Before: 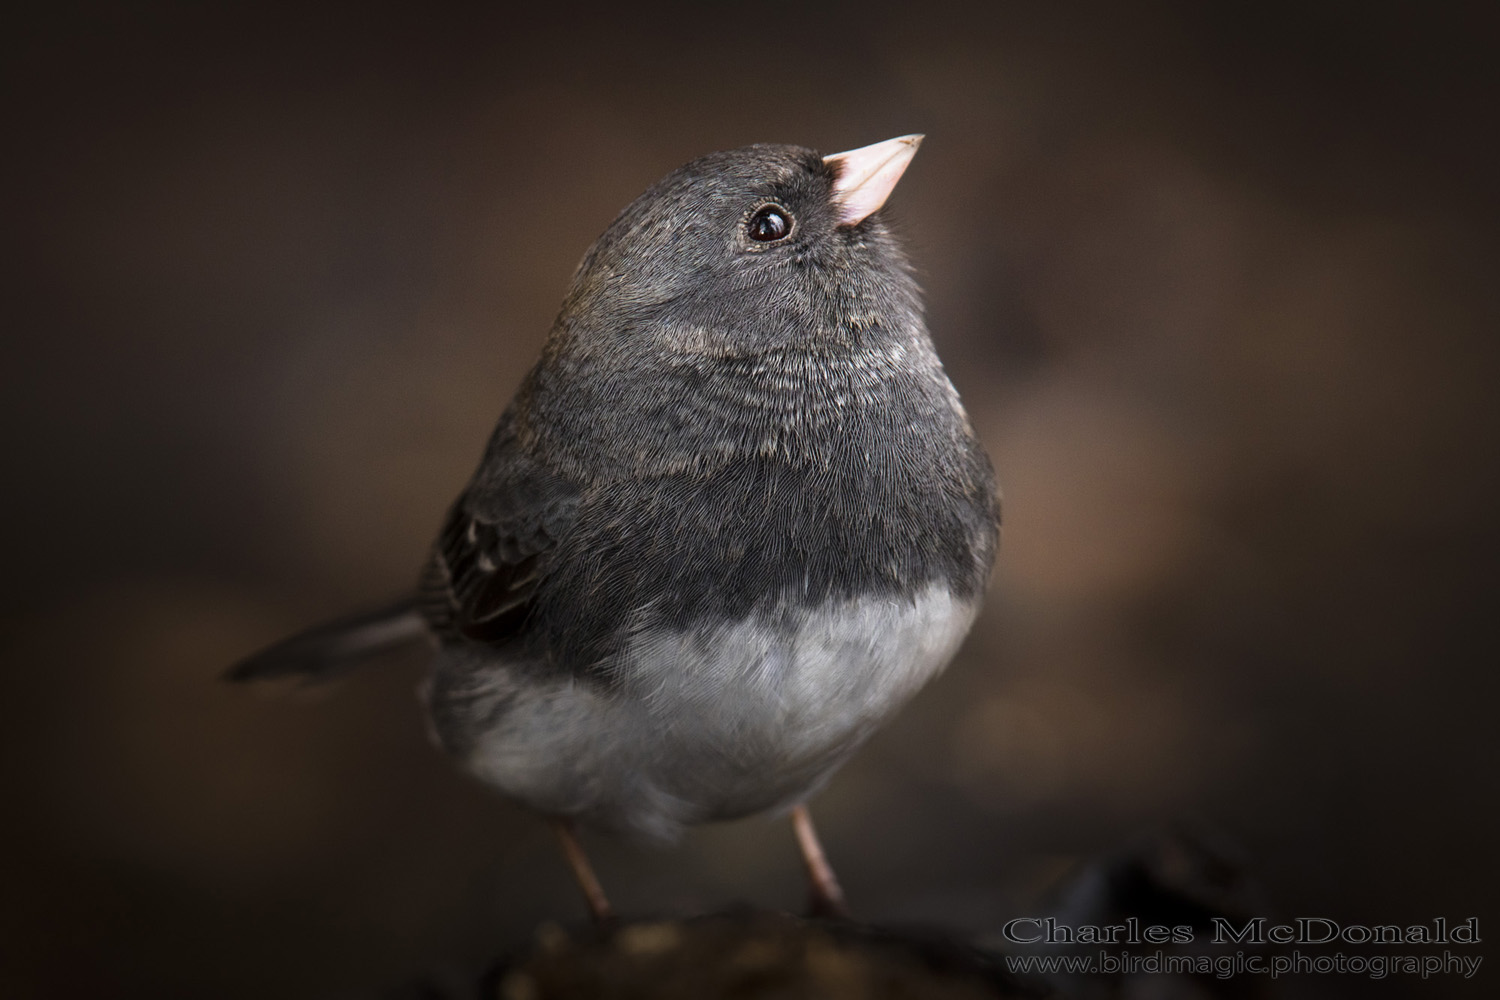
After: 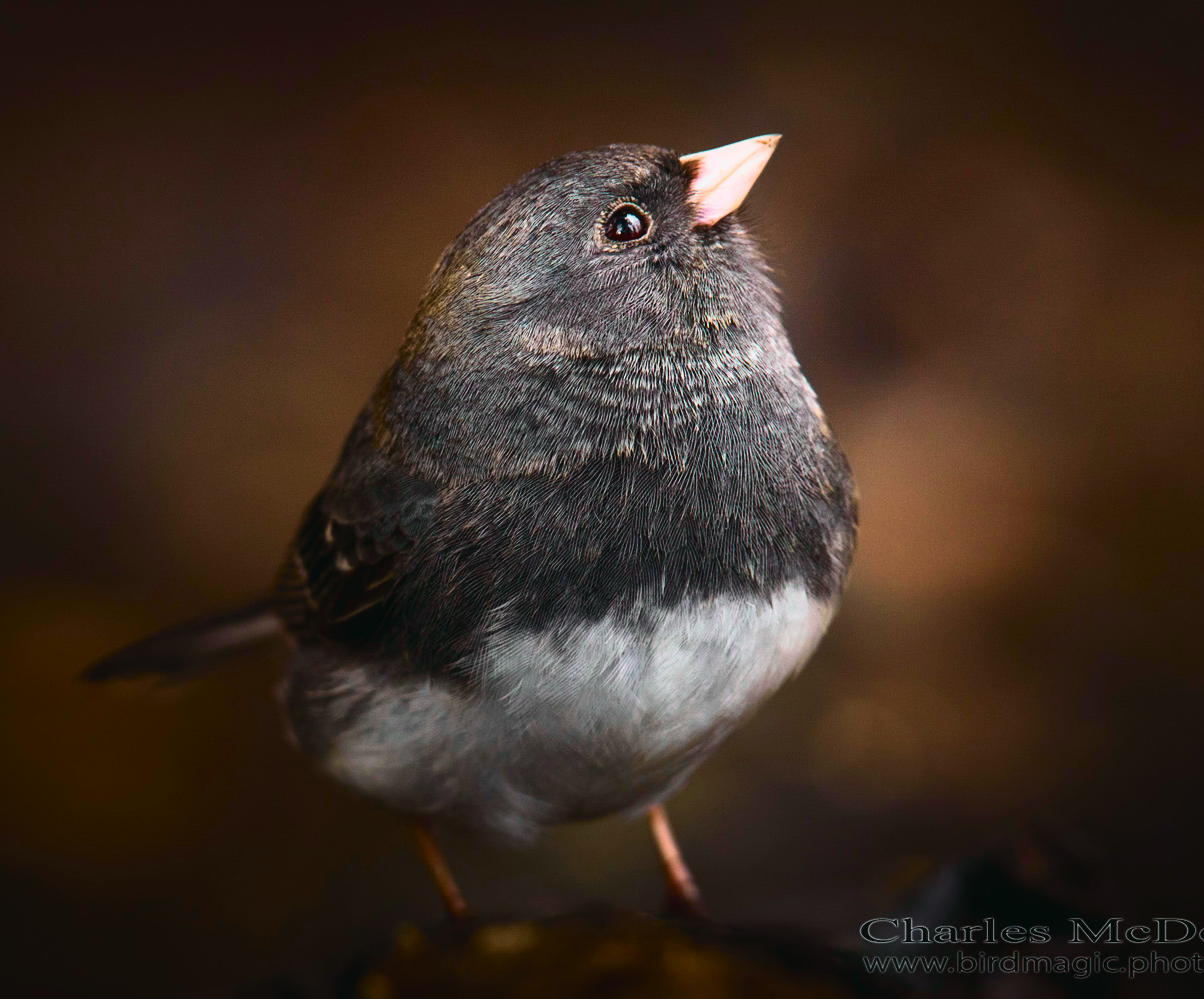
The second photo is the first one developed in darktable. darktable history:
tone curve: curves: ch0 [(0, 0.028) (0.037, 0.05) (0.123, 0.108) (0.19, 0.164) (0.269, 0.247) (0.475, 0.533) (0.595, 0.695) (0.718, 0.823) (0.855, 0.913) (1, 0.982)]; ch1 [(0, 0) (0.243, 0.245) (0.427, 0.41) (0.493, 0.481) (0.505, 0.502) (0.536, 0.545) (0.56, 0.582) (0.611, 0.644) (0.769, 0.807) (1, 1)]; ch2 [(0, 0) (0.249, 0.216) (0.349, 0.321) (0.424, 0.442) (0.476, 0.483) (0.498, 0.499) (0.517, 0.519) (0.532, 0.55) (0.569, 0.608) (0.614, 0.661) (0.706, 0.75) (0.808, 0.809) (0.991, 0.968)], color space Lab, independent channels, preserve colors none
crop and rotate: left 9.568%, right 10.16%
velvia: on, module defaults
